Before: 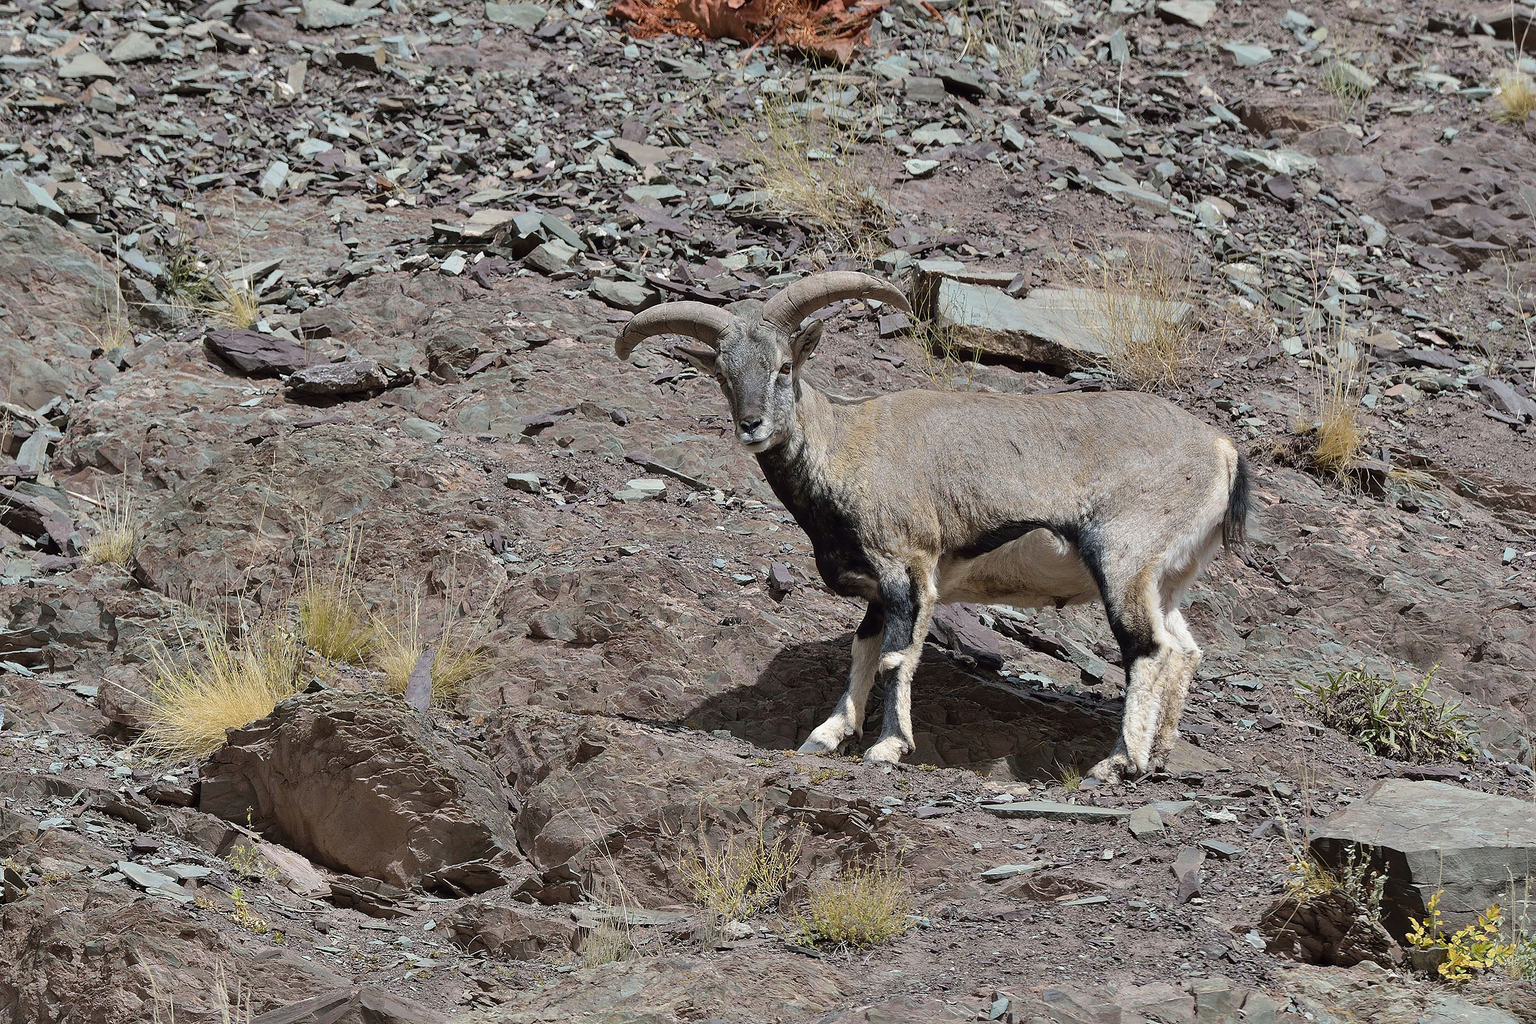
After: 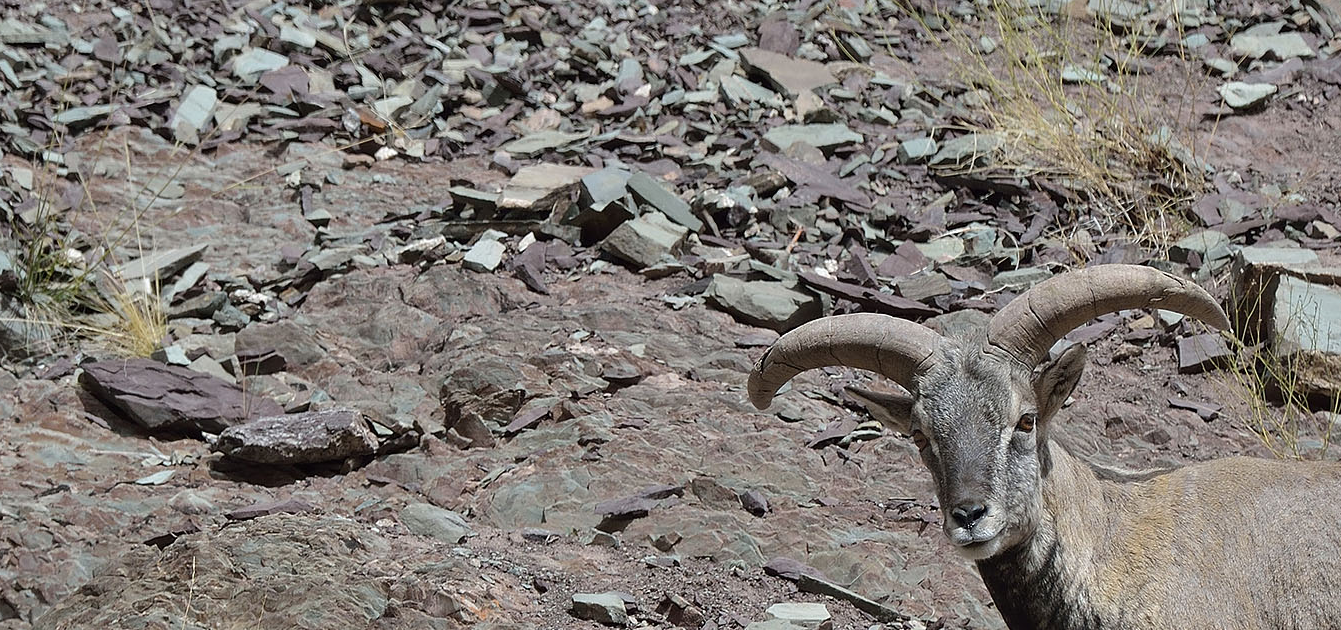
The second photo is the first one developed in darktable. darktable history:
crop: left 10.121%, top 10.631%, right 36.218%, bottom 51.526%
